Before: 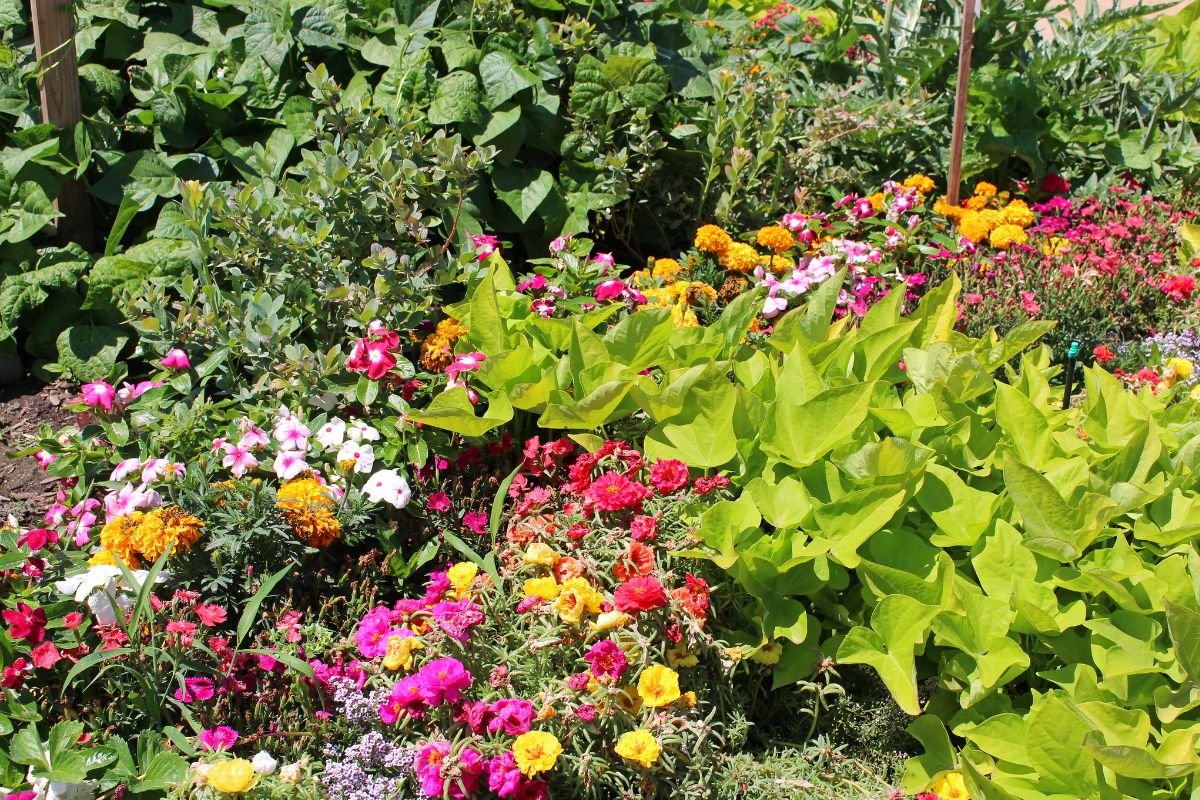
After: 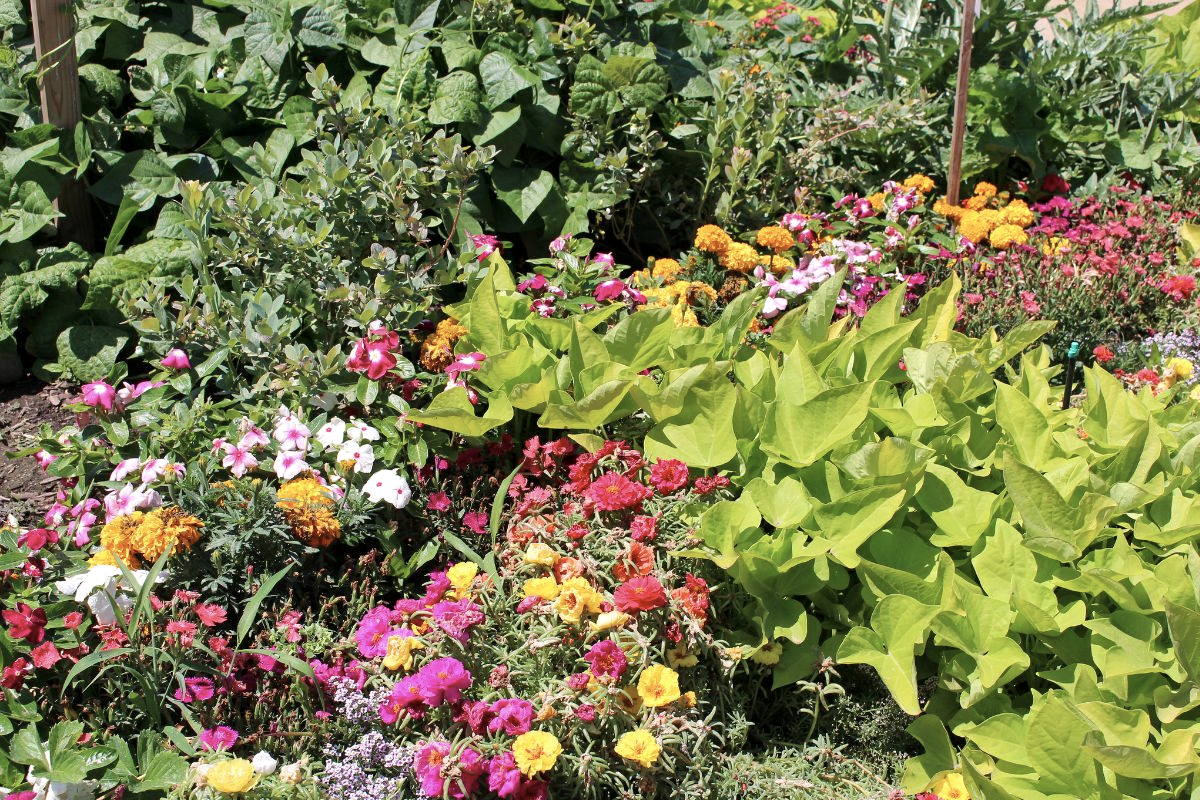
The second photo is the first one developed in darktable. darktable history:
local contrast: mode bilateral grid, contrast 21, coarseness 49, detail 128%, midtone range 0.2
color correction: highlights b* 0.039, saturation 0.79
